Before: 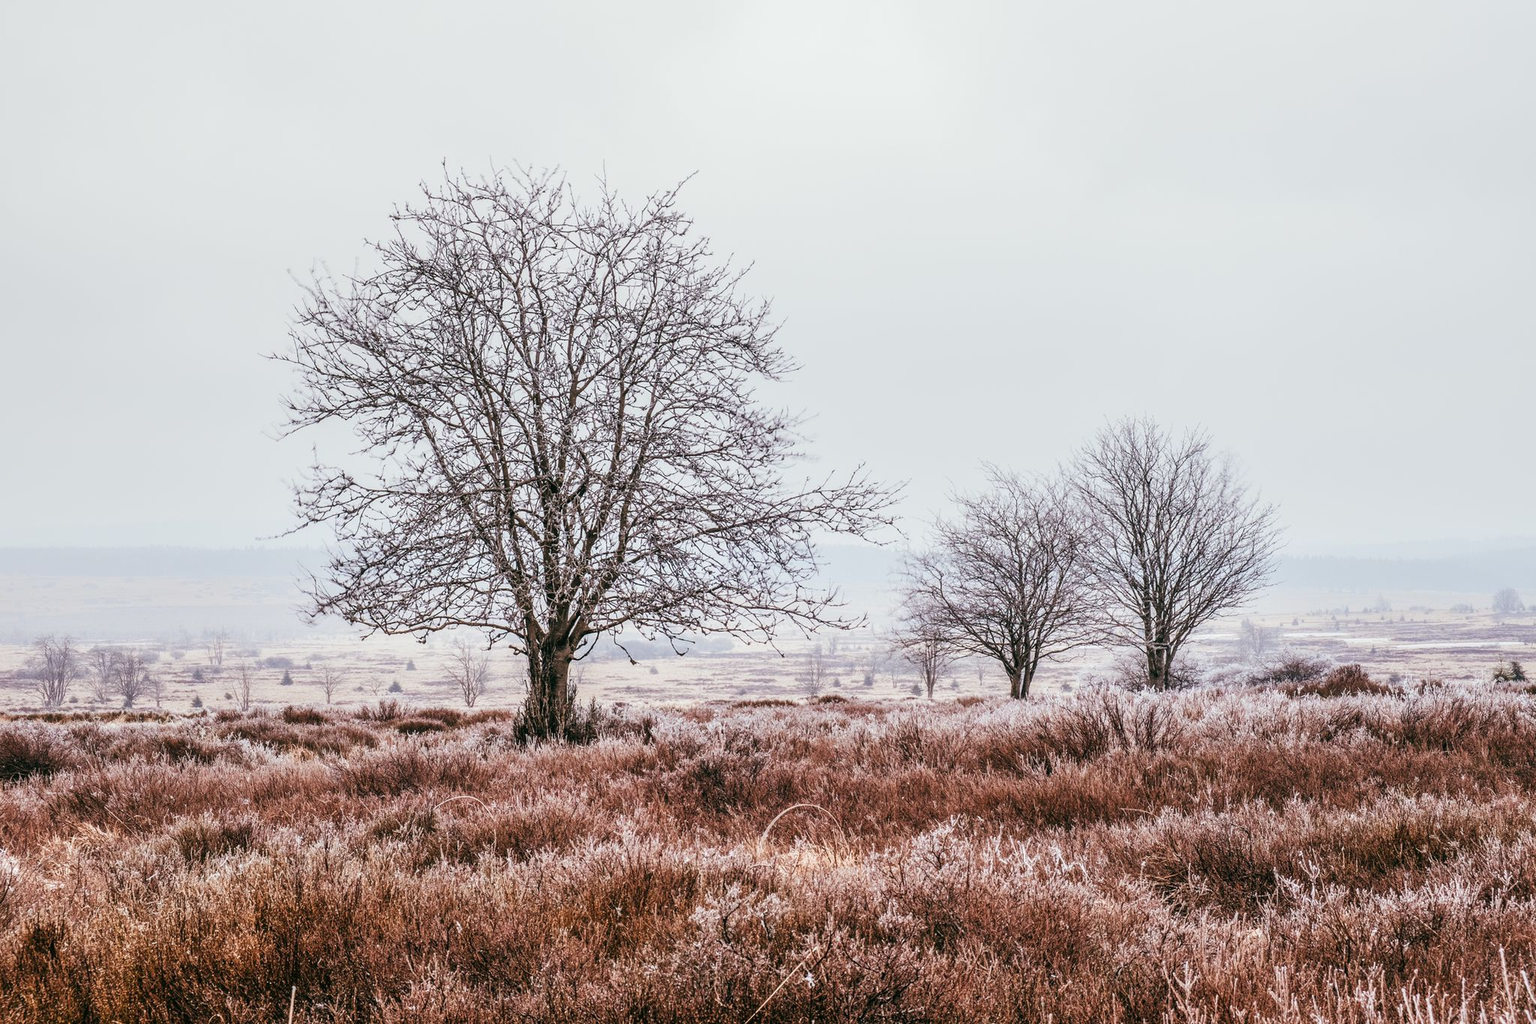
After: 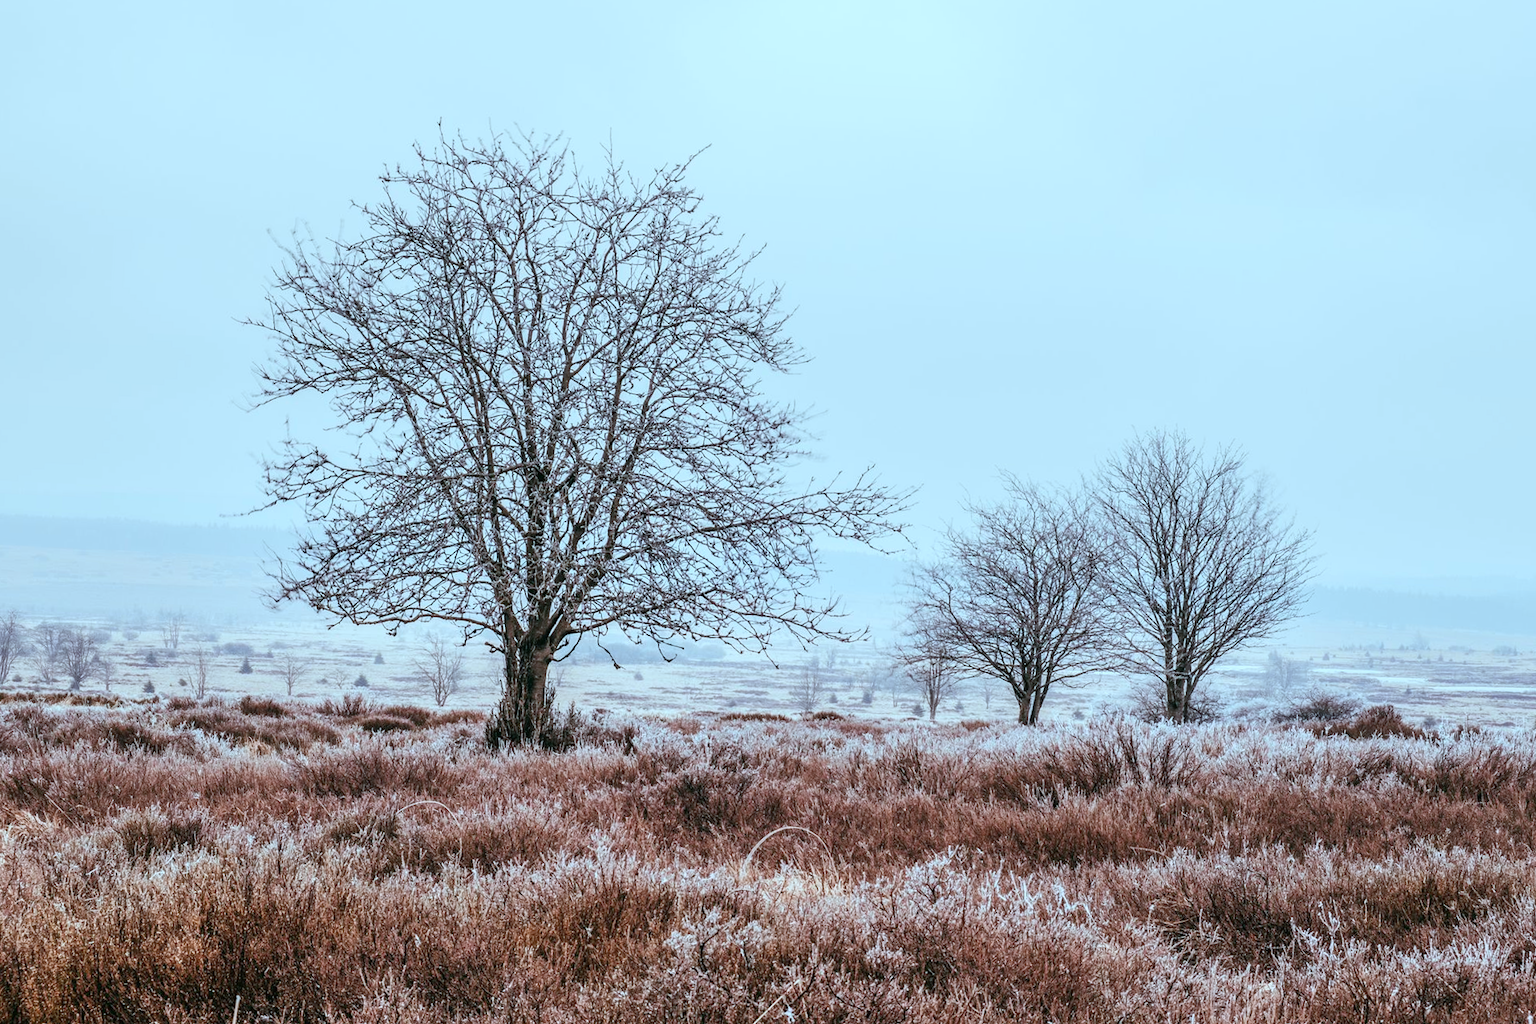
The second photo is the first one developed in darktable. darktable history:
crop and rotate: angle -2.69°
color correction: highlights a* -11.56, highlights b* -15.46
